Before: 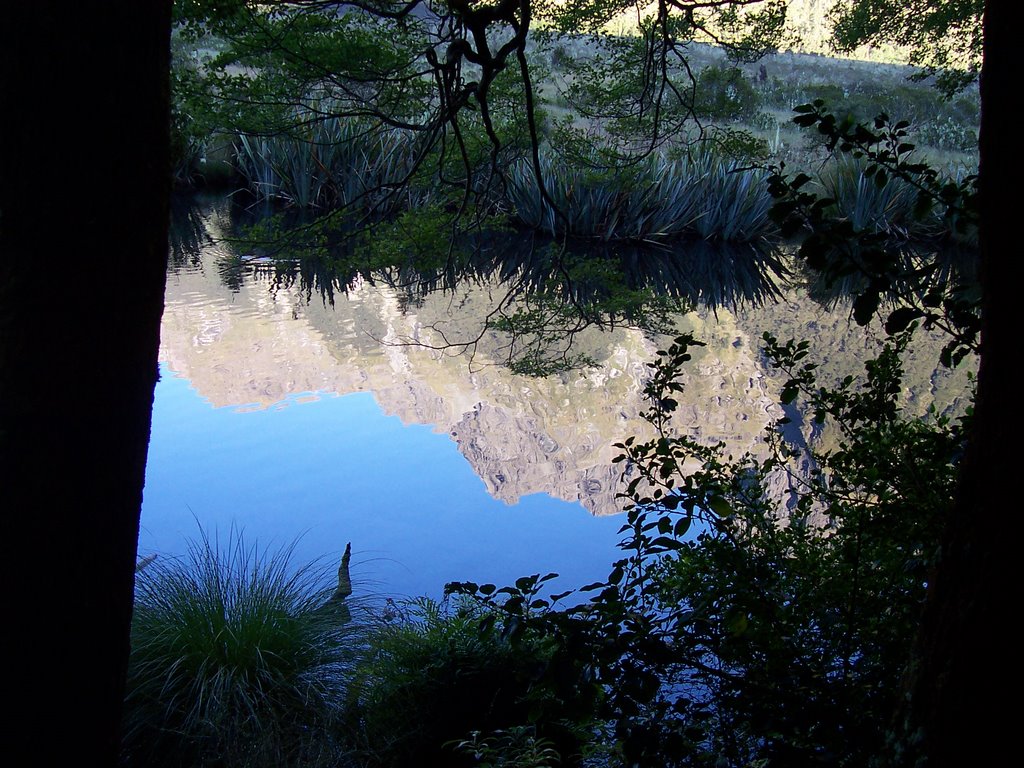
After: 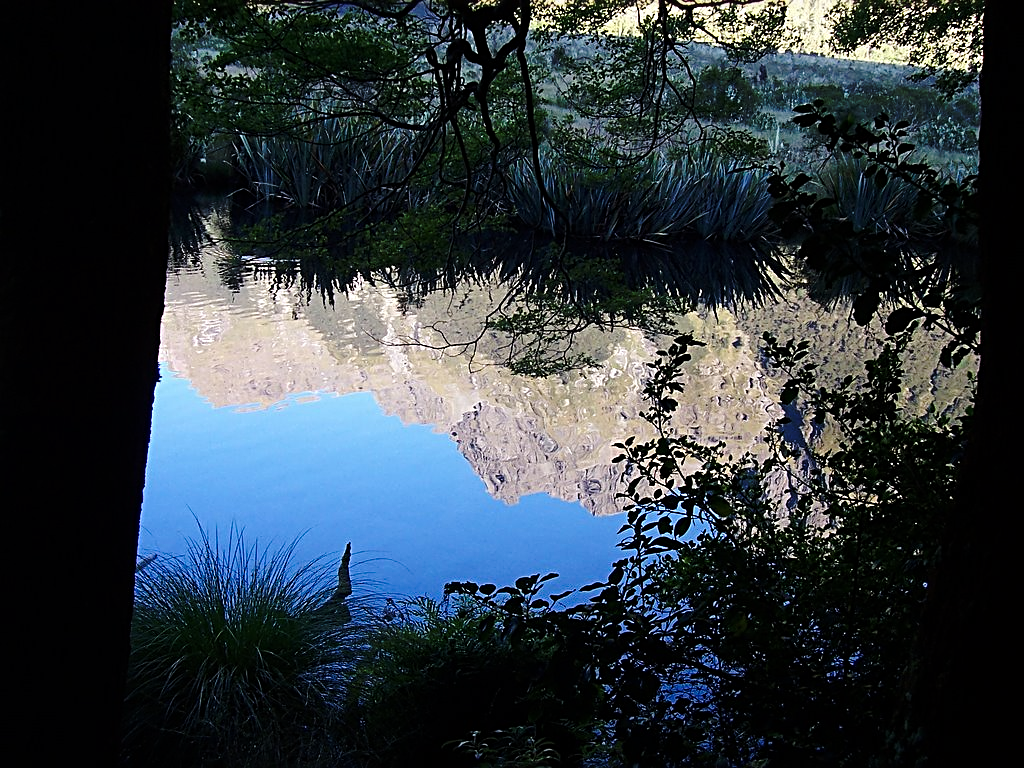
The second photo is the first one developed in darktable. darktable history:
sharpen: radius 2.558, amount 0.65
base curve: curves: ch0 [(0, 0) (0.073, 0.04) (0.157, 0.139) (0.492, 0.492) (0.758, 0.758) (1, 1)], preserve colors none
